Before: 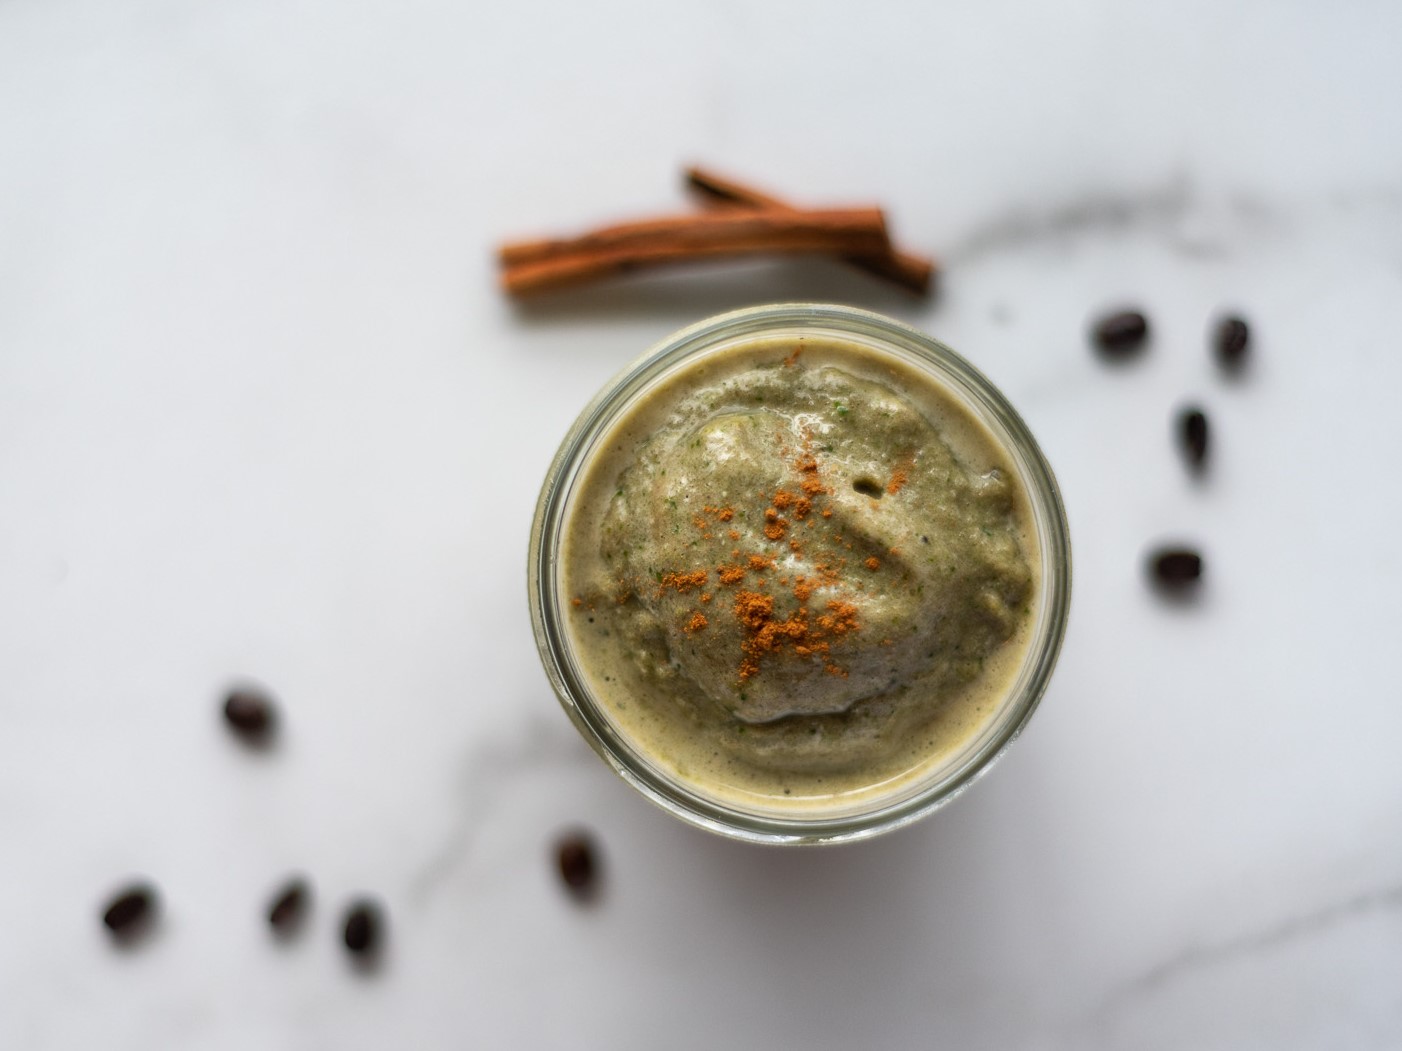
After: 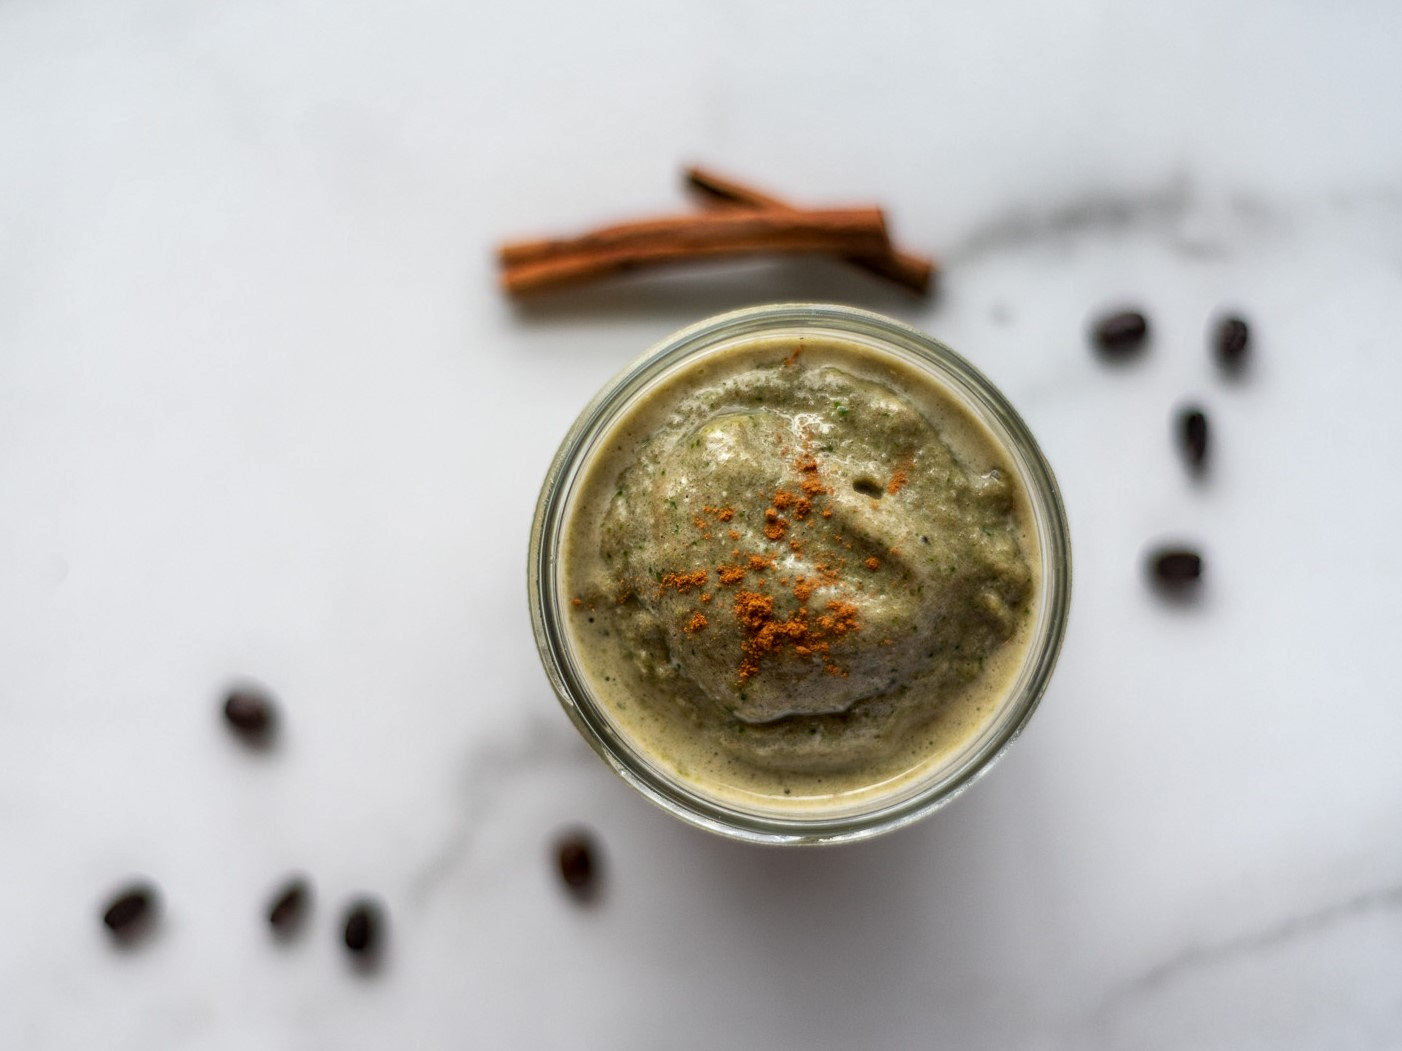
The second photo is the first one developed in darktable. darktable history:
local contrast: detail 130%
contrast equalizer: y [[0.5, 0.5, 0.472, 0.5, 0.5, 0.5], [0.5 ×6], [0.5 ×6], [0 ×6], [0 ×6]]
